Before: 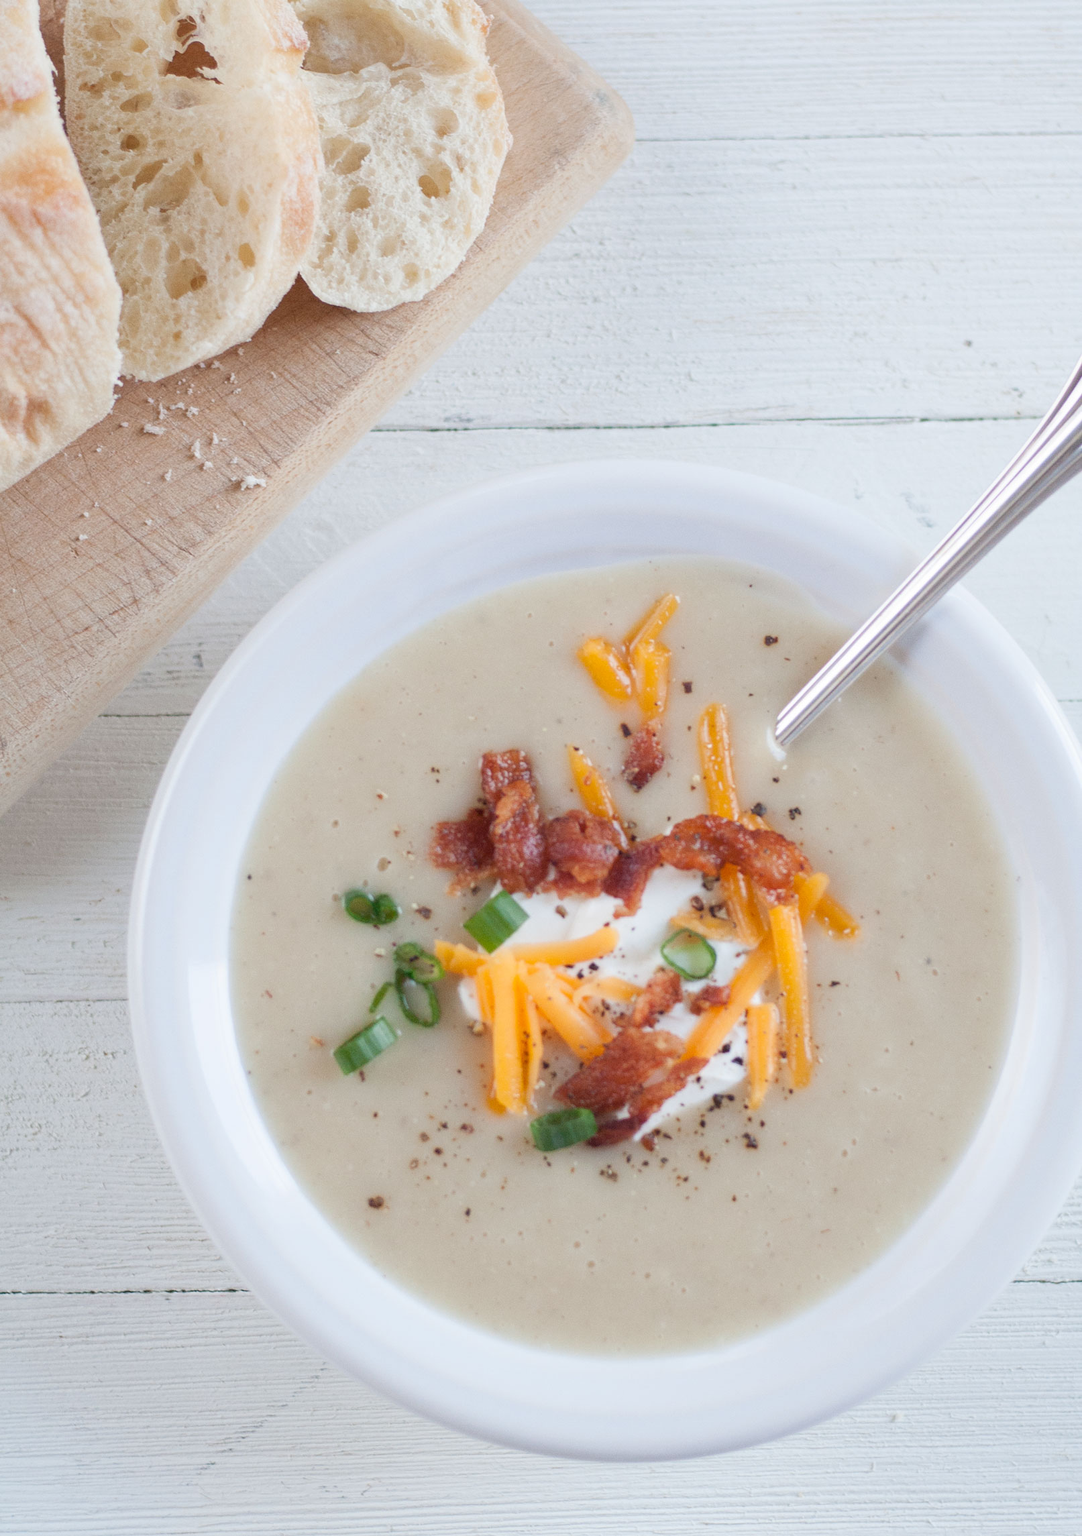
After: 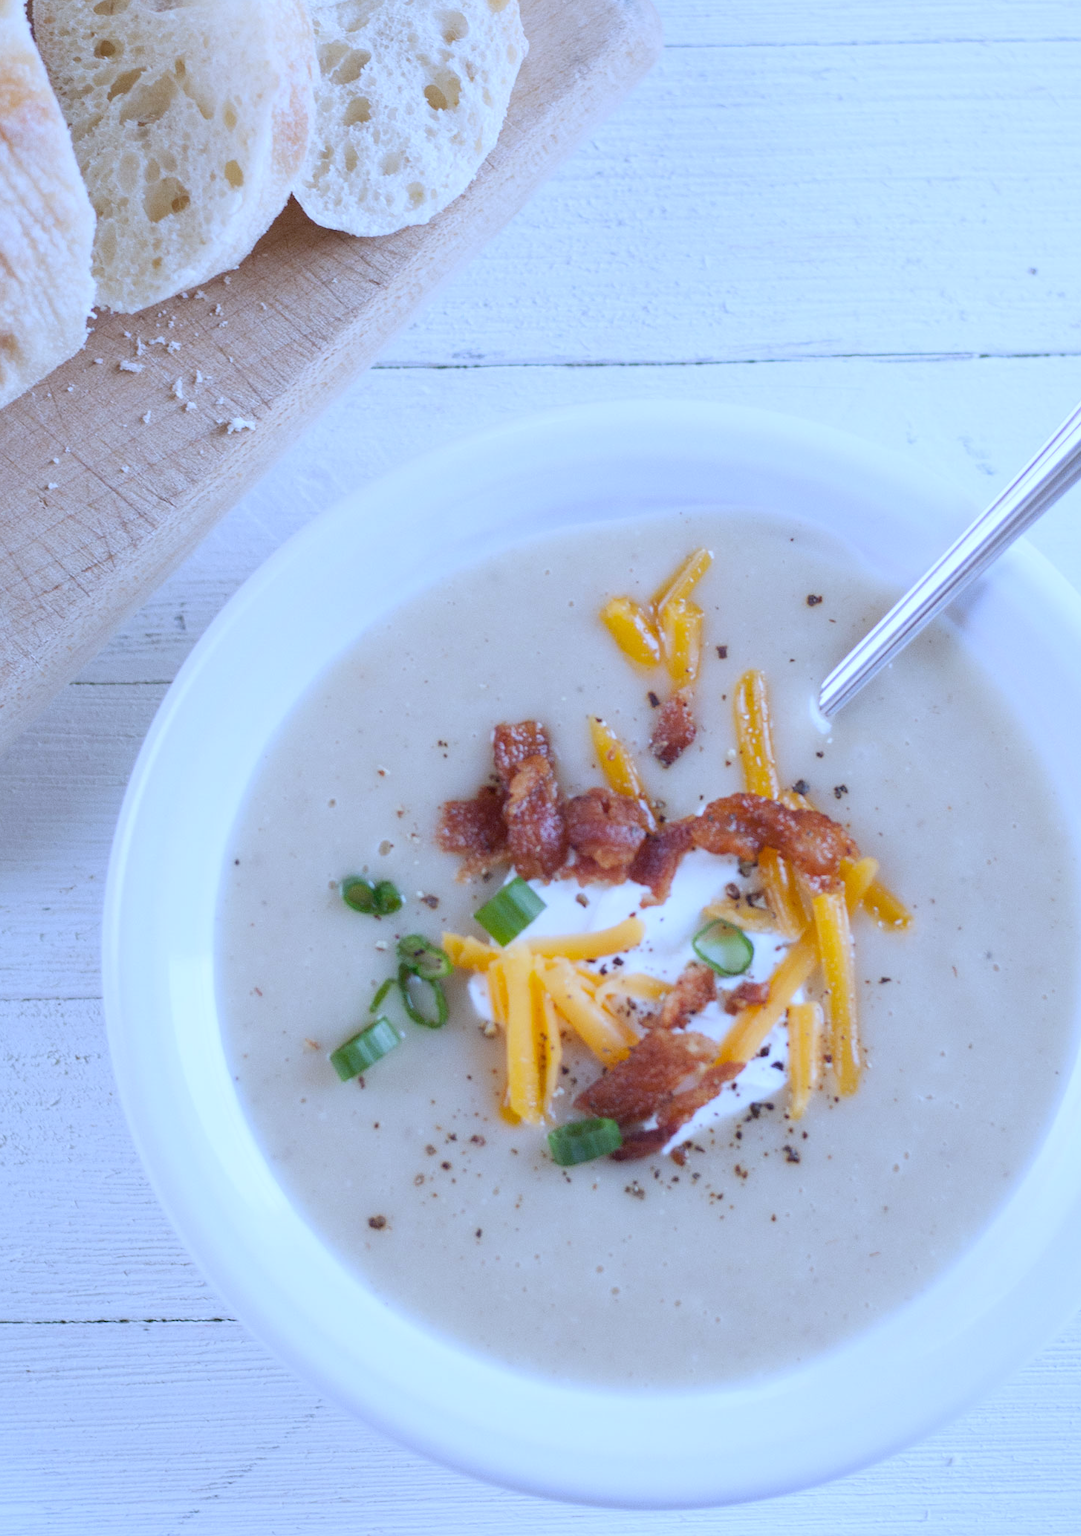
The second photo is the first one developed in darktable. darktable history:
white balance: red 0.871, blue 1.249
crop: left 3.305%, top 6.436%, right 6.389%, bottom 3.258%
